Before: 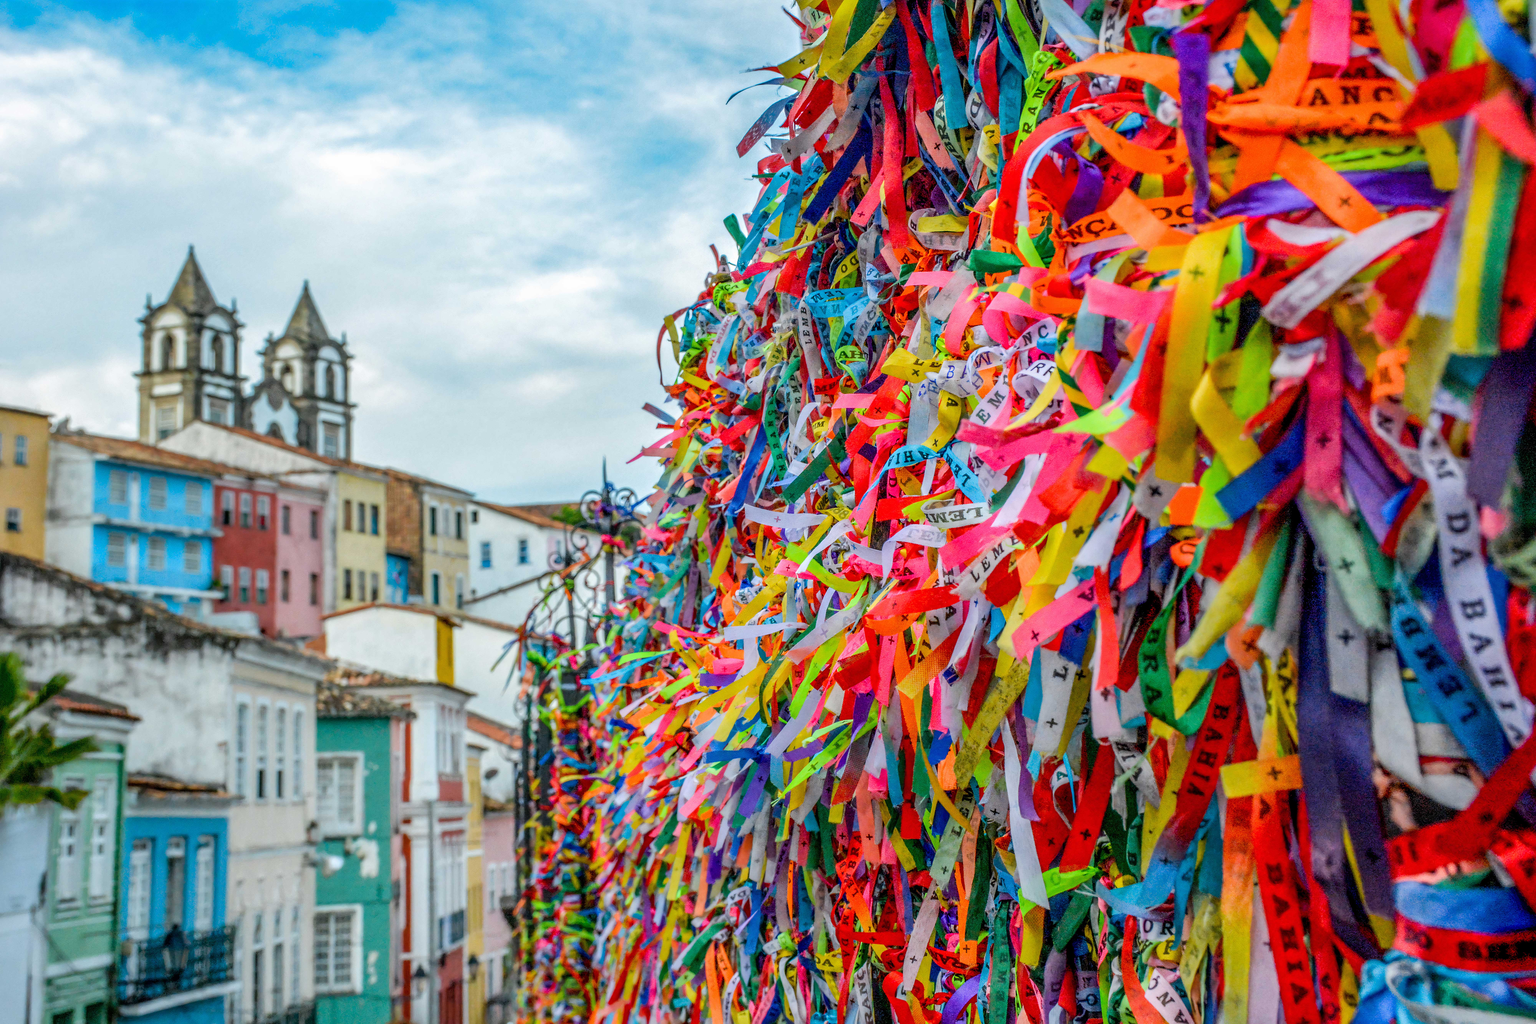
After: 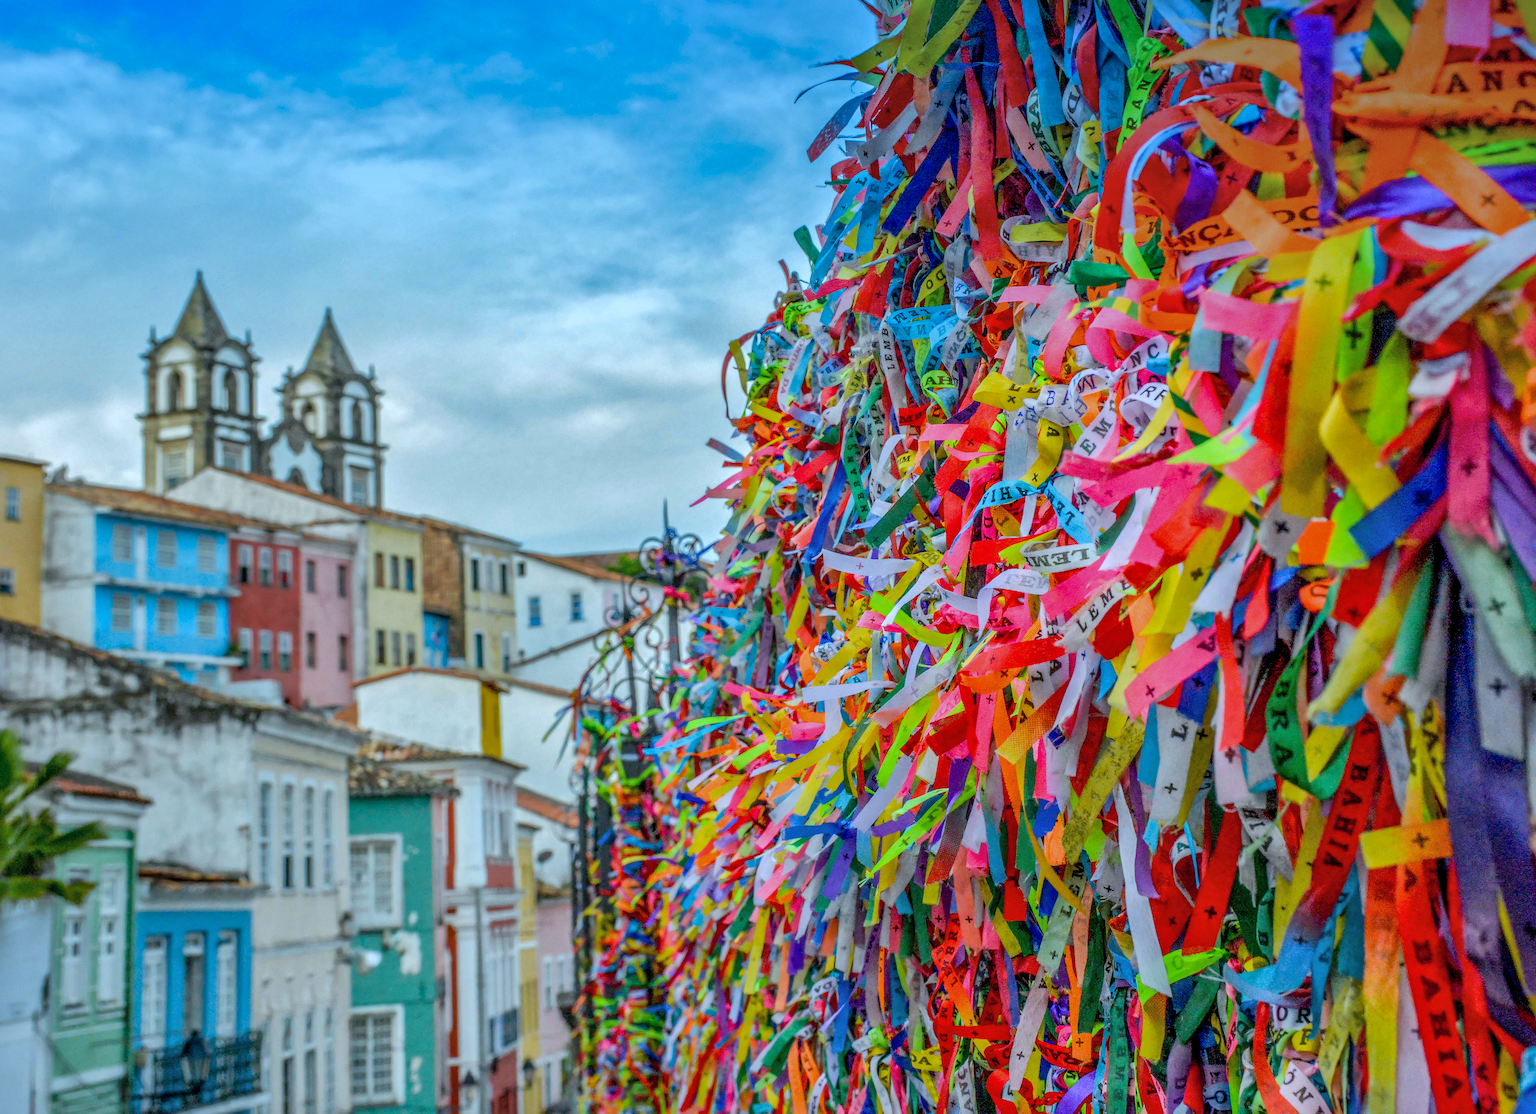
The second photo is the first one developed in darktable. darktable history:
white balance: red 0.925, blue 1.046
crop: right 9.509%, bottom 0.031%
rotate and perspective: rotation -1°, crop left 0.011, crop right 0.989, crop top 0.025, crop bottom 0.975
graduated density: density 2.02 EV, hardness 44%, rotation 0.374°, offset 8.21, hue 208.8°, saturation 97%
shadows and highlights: on, module defaults
